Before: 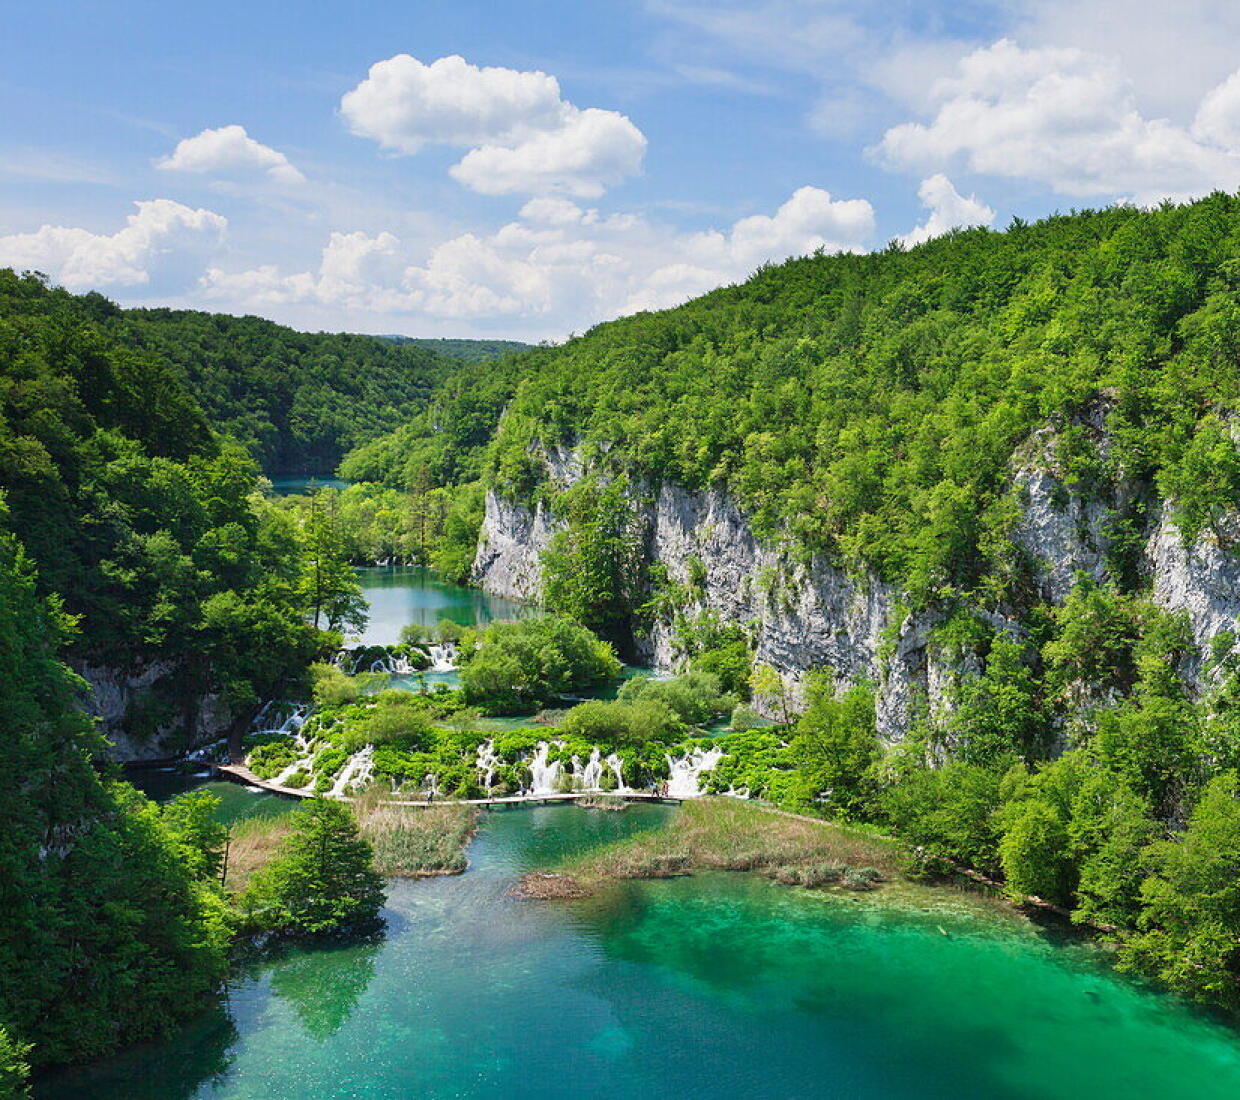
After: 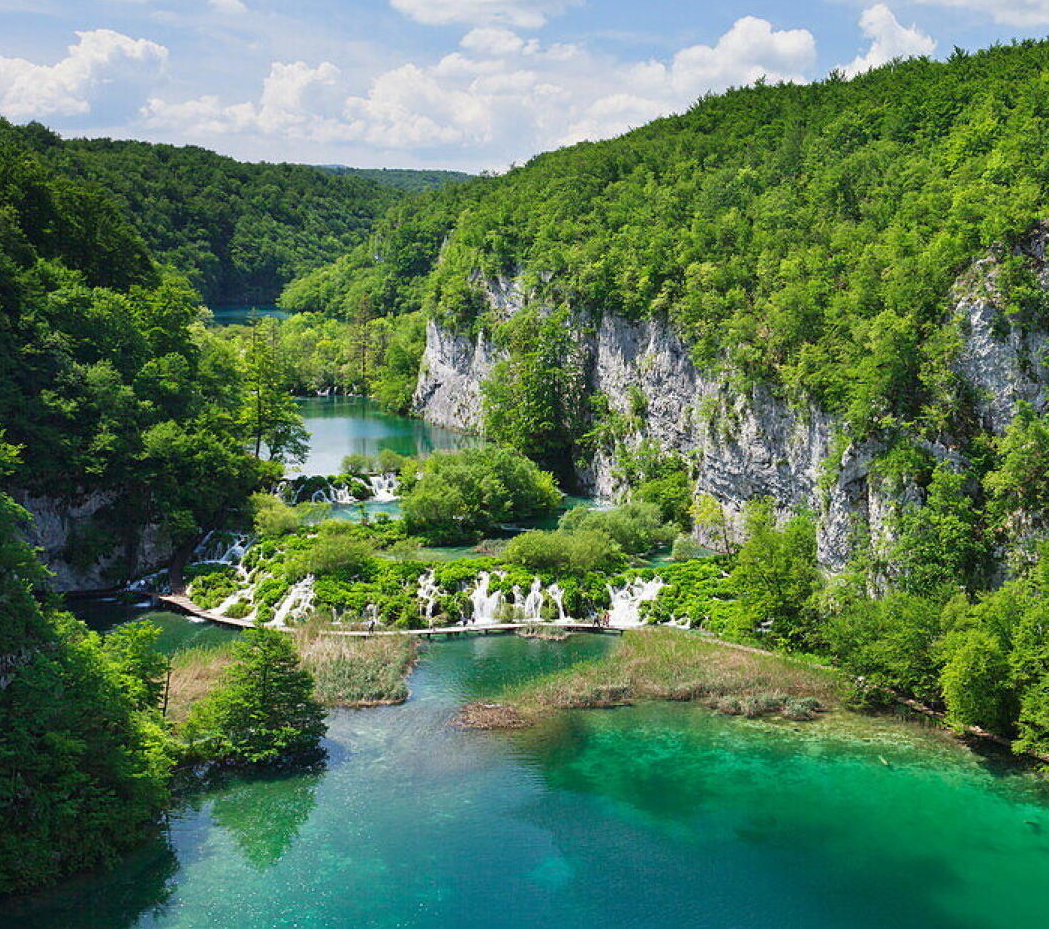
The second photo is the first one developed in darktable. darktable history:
crop and rotate: left 4.759%, top 15.54%, right 10.639%
